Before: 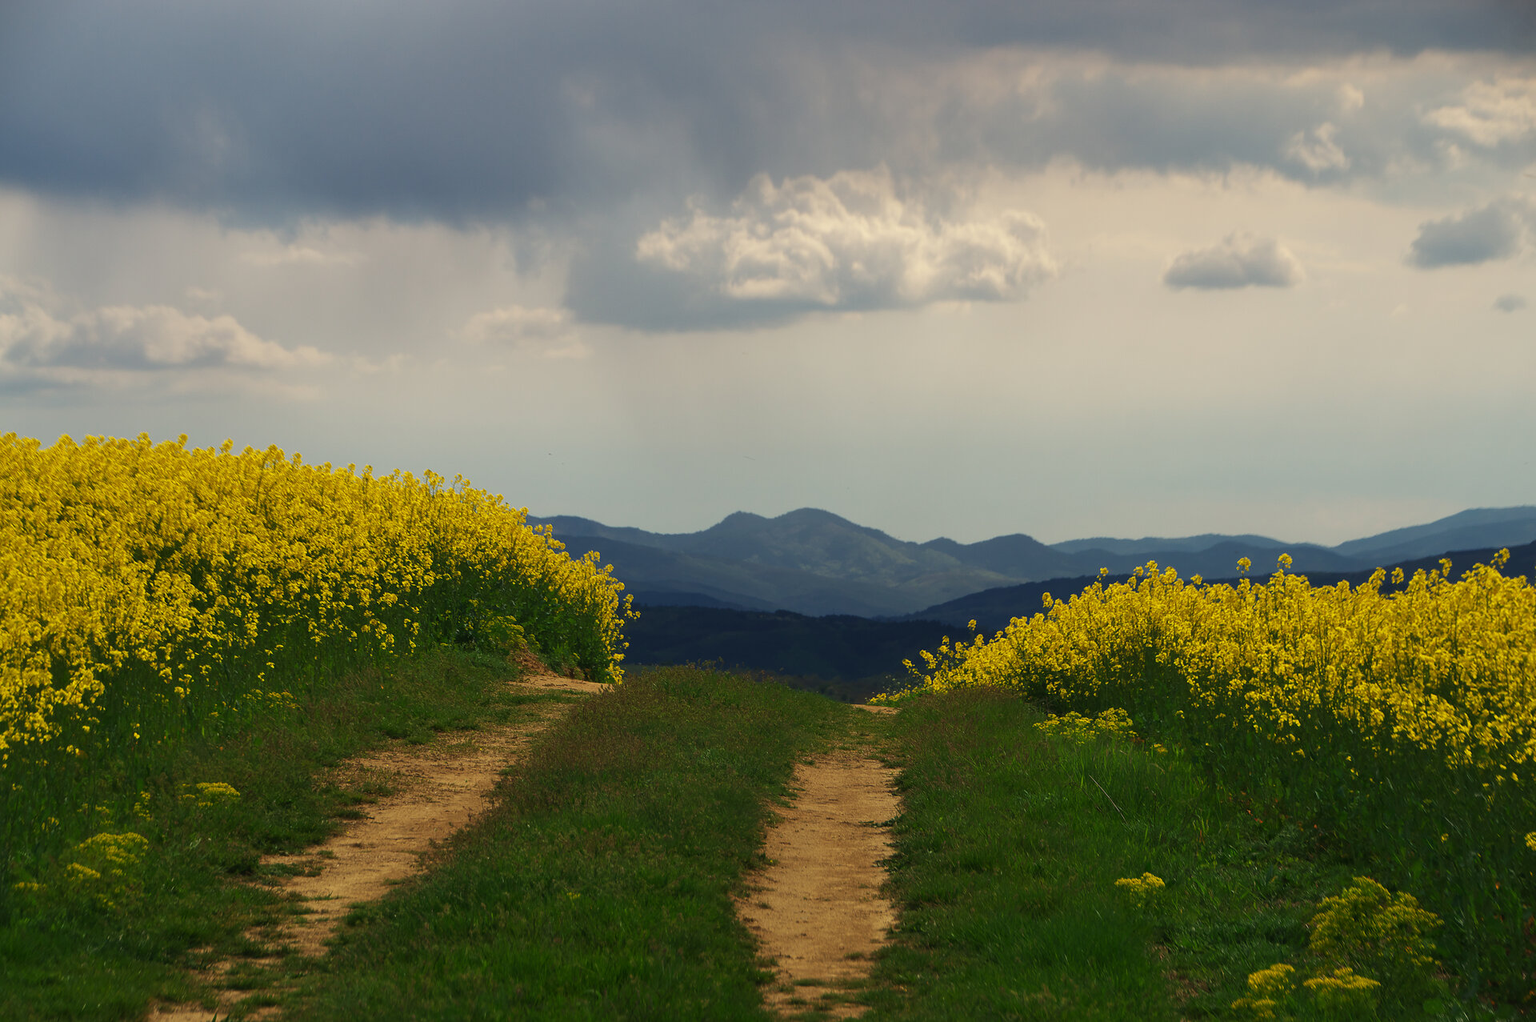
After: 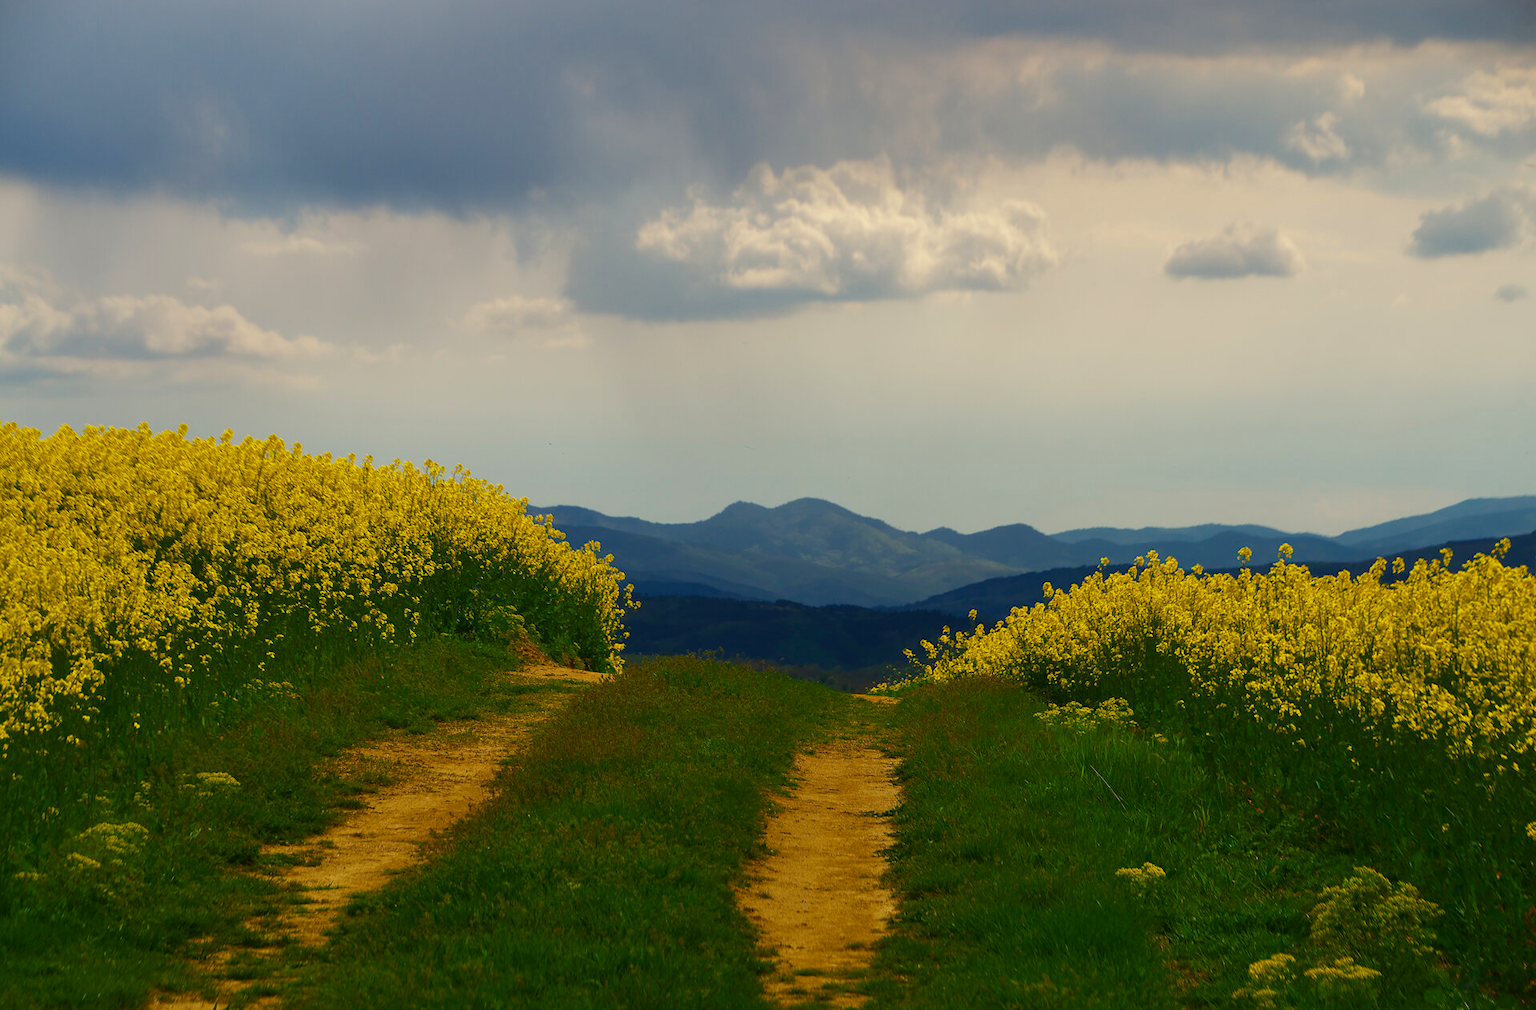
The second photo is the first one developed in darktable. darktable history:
color balance rgb: perceptual saturation grading › global saturation 35%, perceptual saturation grading › highlights -25%, perceptual saturation grading › shadows 25%, global vibrance 10%
crop: top 1.049%, right 0.001%
